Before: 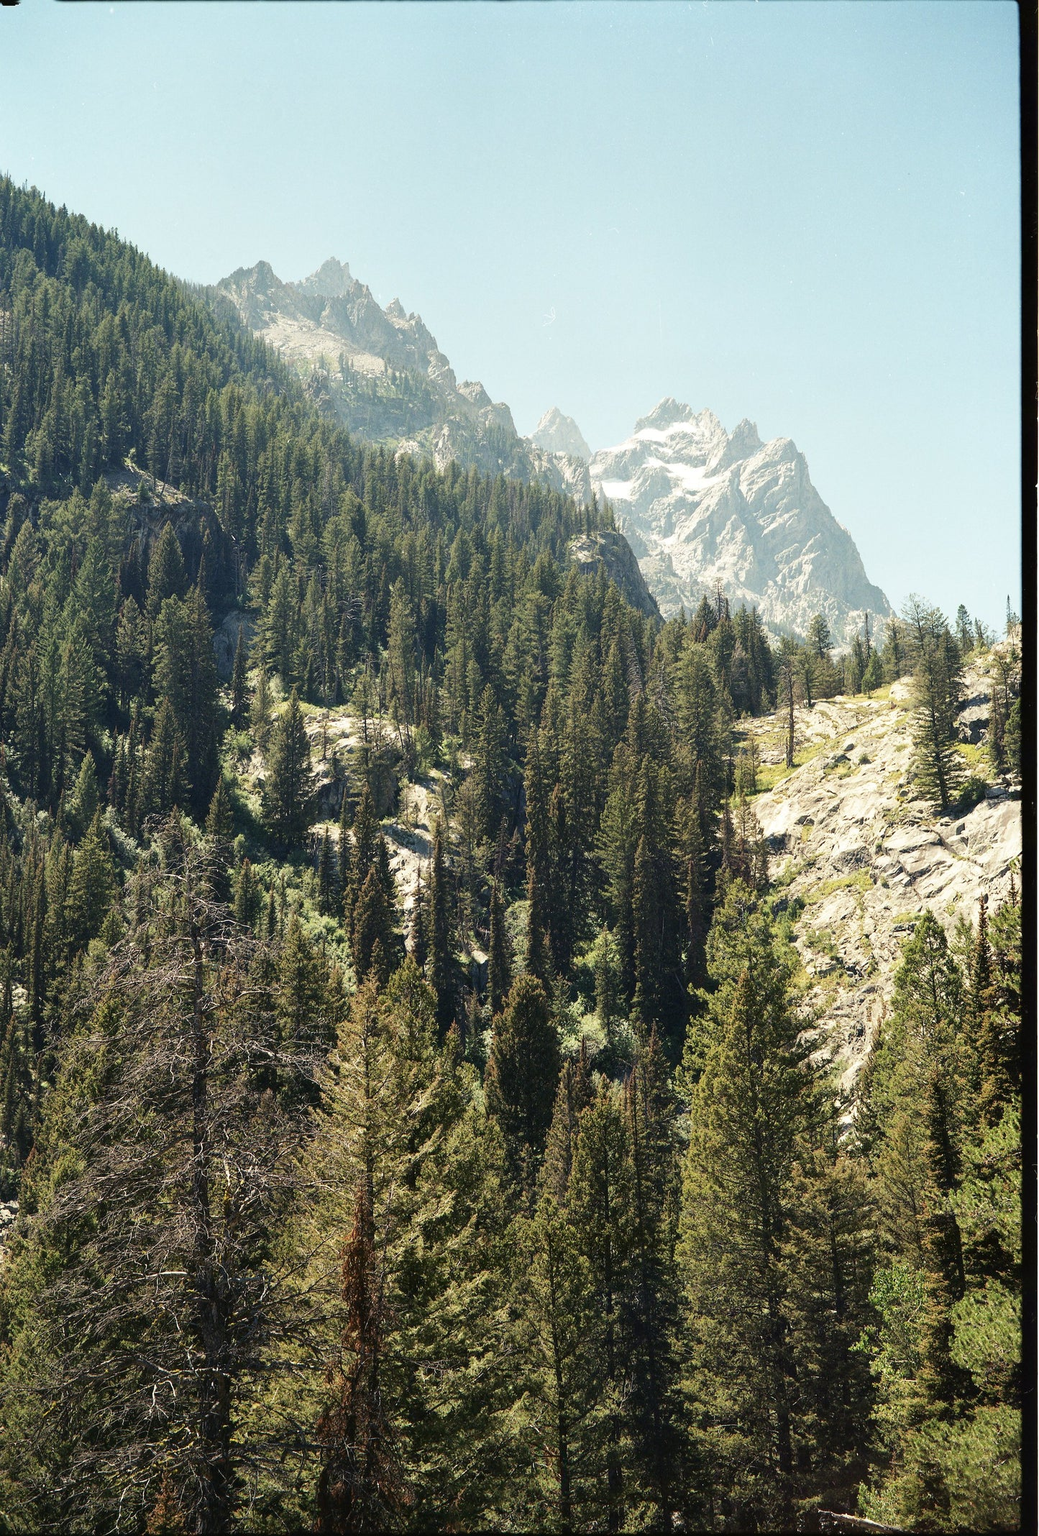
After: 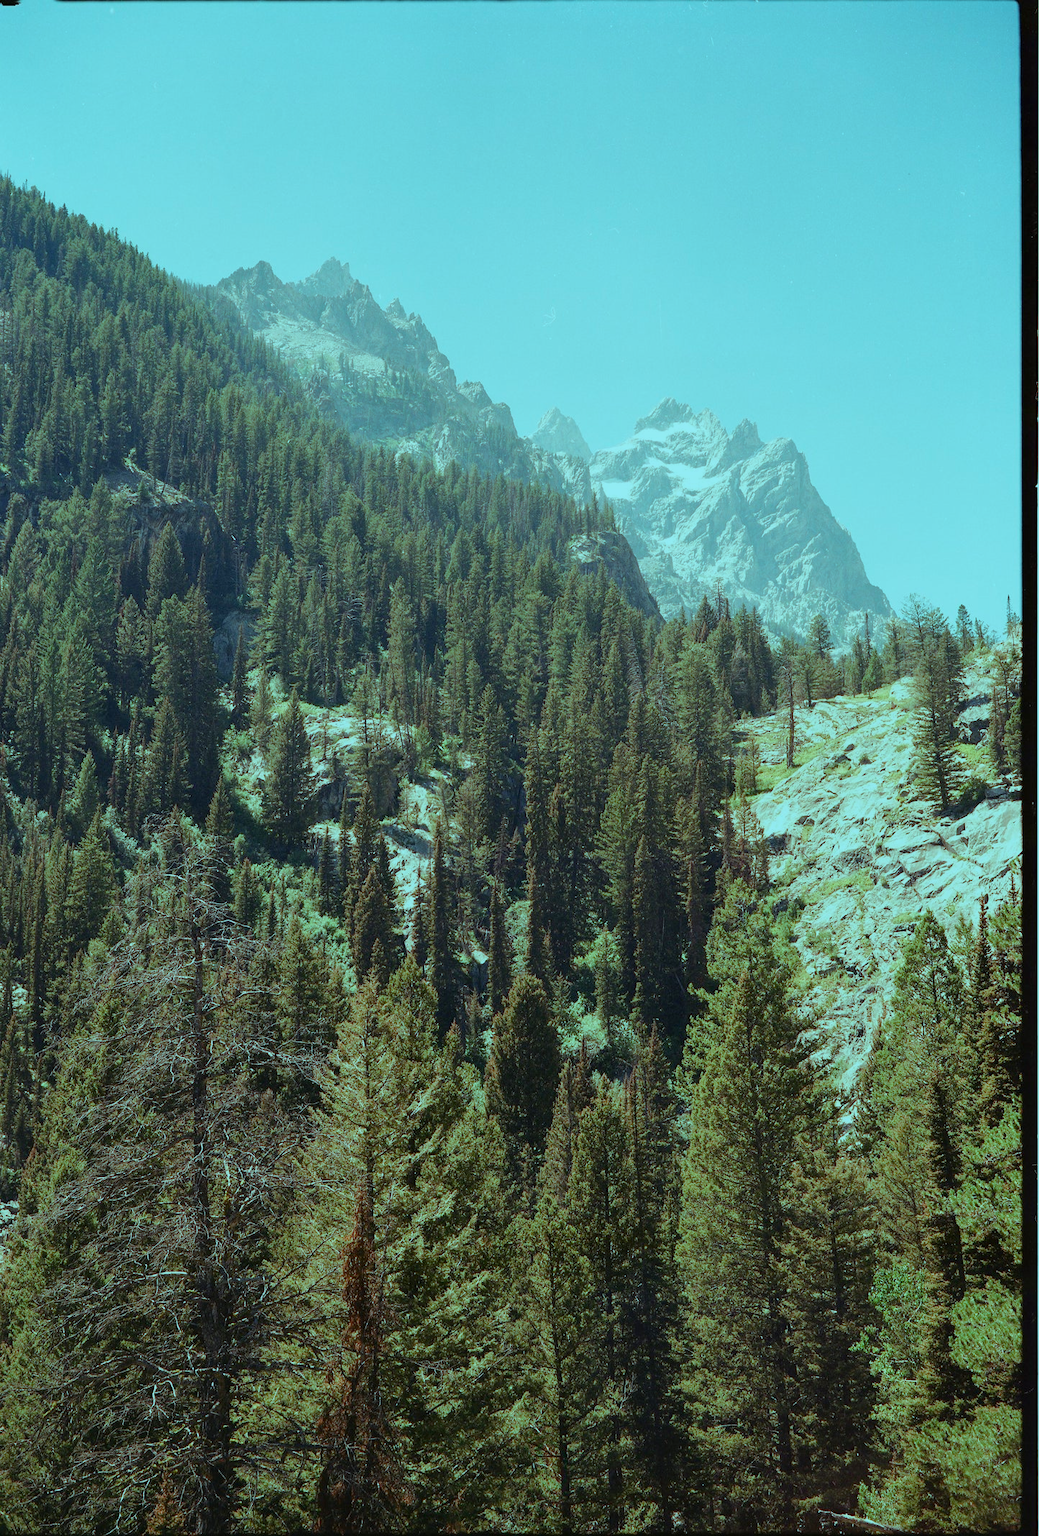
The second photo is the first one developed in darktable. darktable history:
color balance rgb: highlights gain › luminance -33.082%, highlights gain › chroma 5.605%, highlights gain › hue 214.52°, perceptual saturation grading › global saturation 20%, perceptual saturation grading › highlights -25.829%, perceptual saturation grading › shadows 26.071%, perceptual brilliance grading › global brilliance 2.644%, perceptual brilliance grading › highlights -3.013%, perceptual brilliance grading › shadows 2.562%, global vibrance -23.707%
